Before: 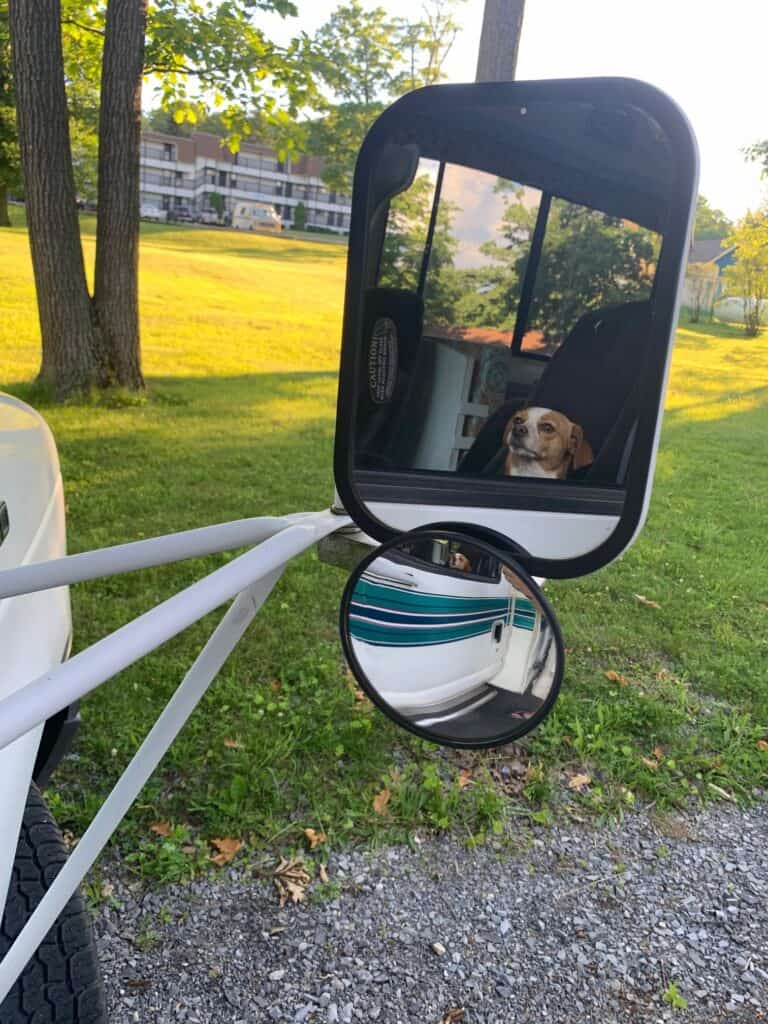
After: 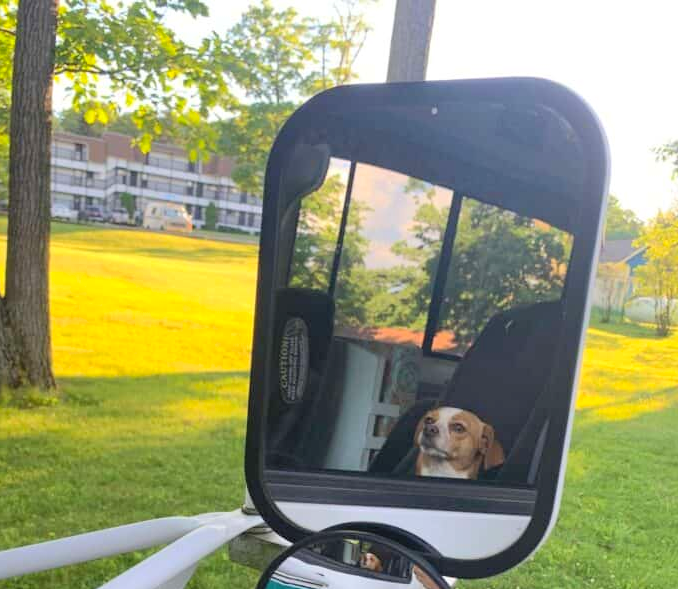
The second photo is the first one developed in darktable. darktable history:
crop and rotate: left 11.694%, bottom 42.438%
color correction: highlights b* 0.06, saturation 0.841
tone equalizer: edges refinement/feathering 500, mask exposure compensation -1.57 EV, preserve details no
contrast brightness saturation: contrast 0.065, brightness 0.177, saturation 0.418
